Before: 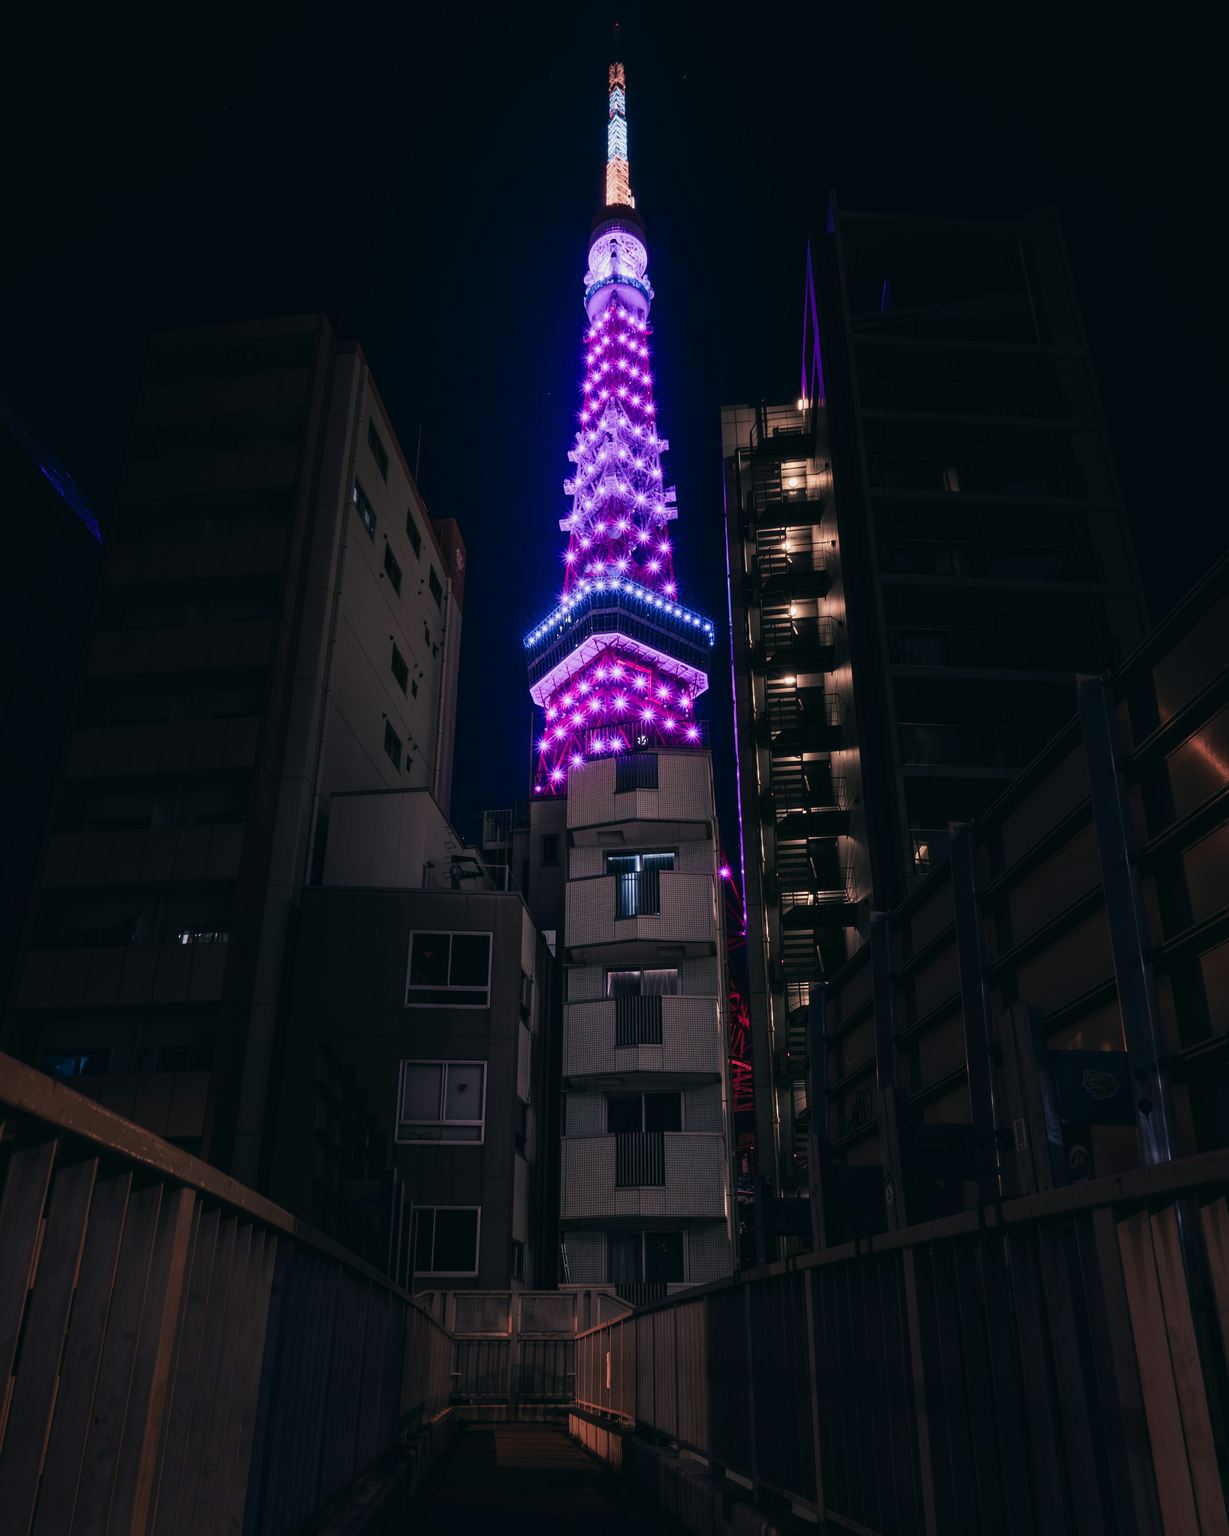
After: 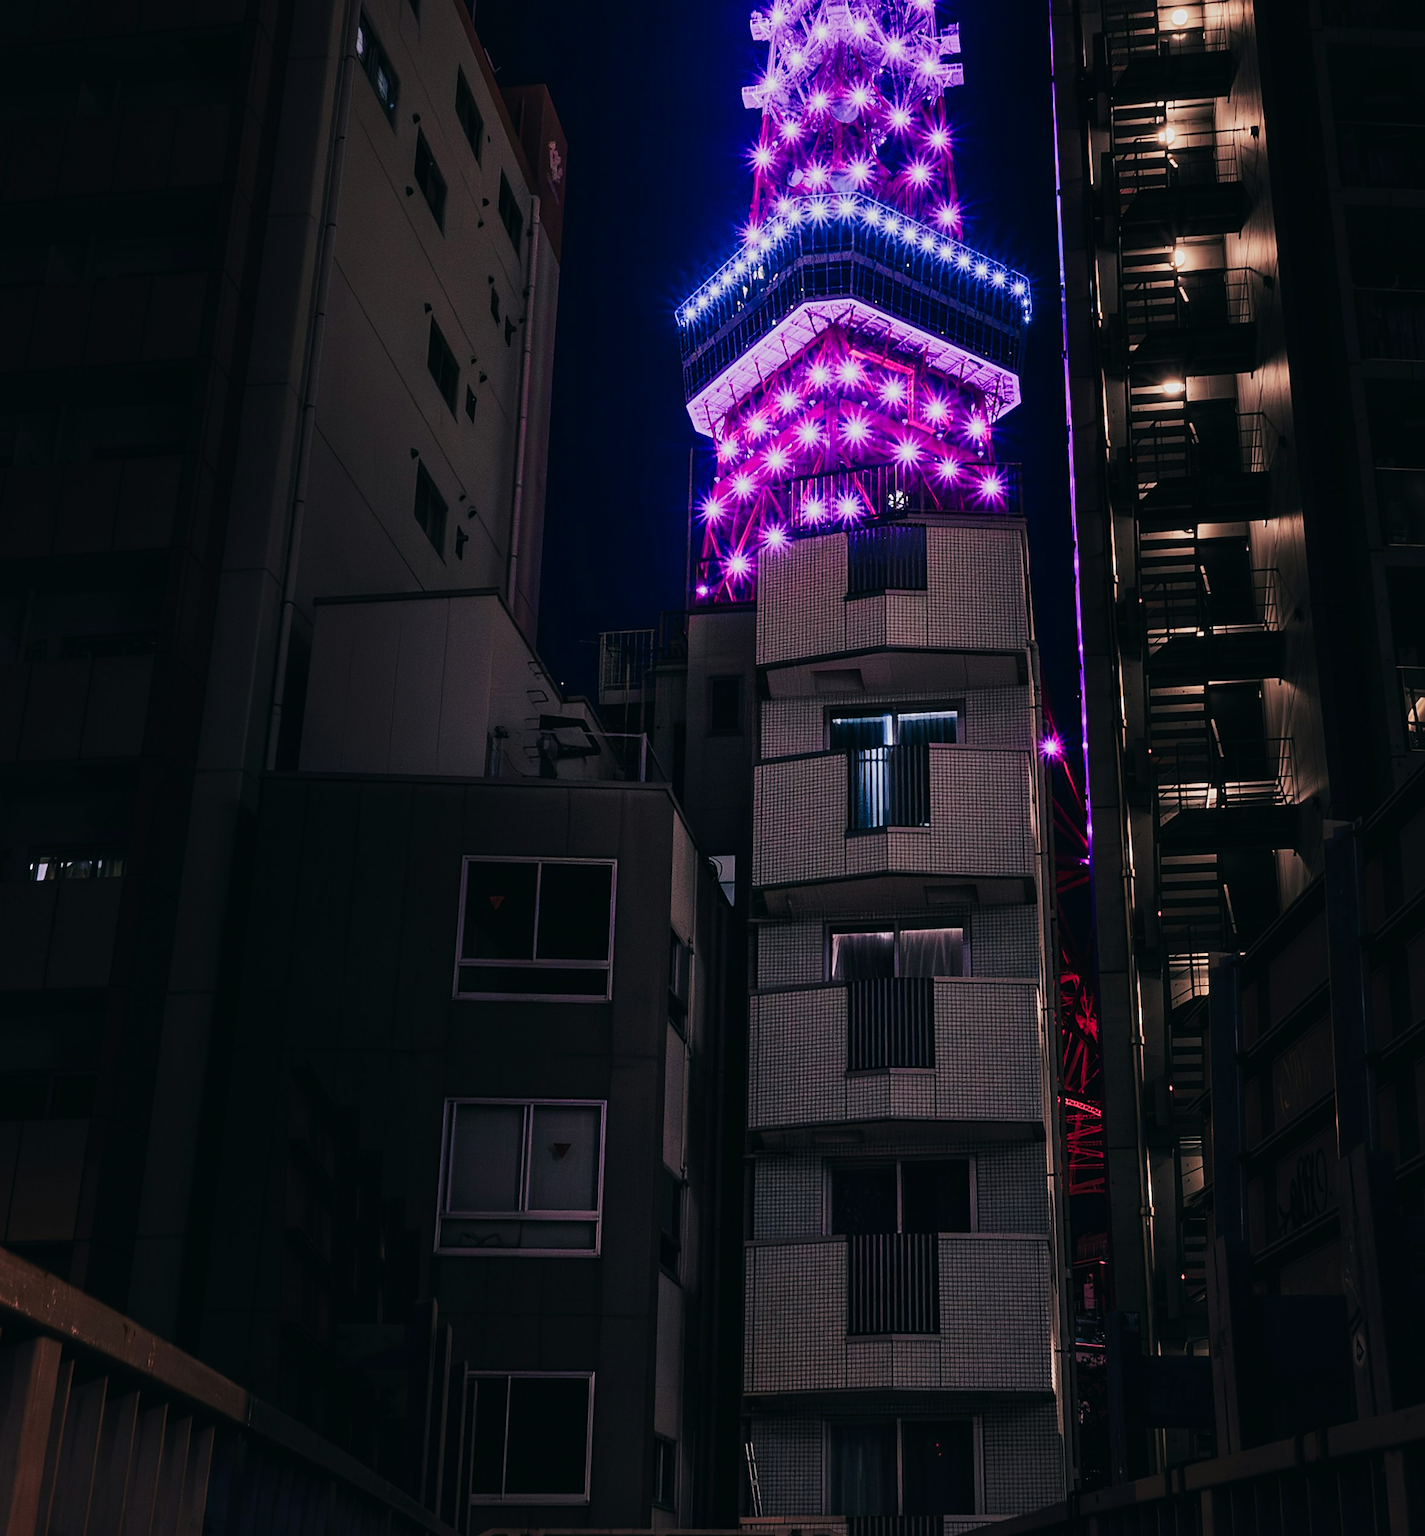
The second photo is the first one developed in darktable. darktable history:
tone curve: curves: ch0 [(0, 0) (0.091, 0.066) (0.184, 0.16) (0.491, 0.519) (0.748, 0.765) (1, 0.919)]; ch1 [(0, 0) (0.179, 0.173) (0.322, 0.32) (0.424, 0.424) (0.502, 0.504) (0.56, 0.578) (0.631, 0.675) (0.777, 0.806) (1, 1)]; ch2 [(0, 0) (0.434, 0.447) (0.483, 0.487) (0.547, 0.573) (0.676, 0.673) (1, 1)], preserve colors none
crop: left 13.267%, top 30.83%, right 24.751%, bottom 15.718%
sharpen: on, module defaults
